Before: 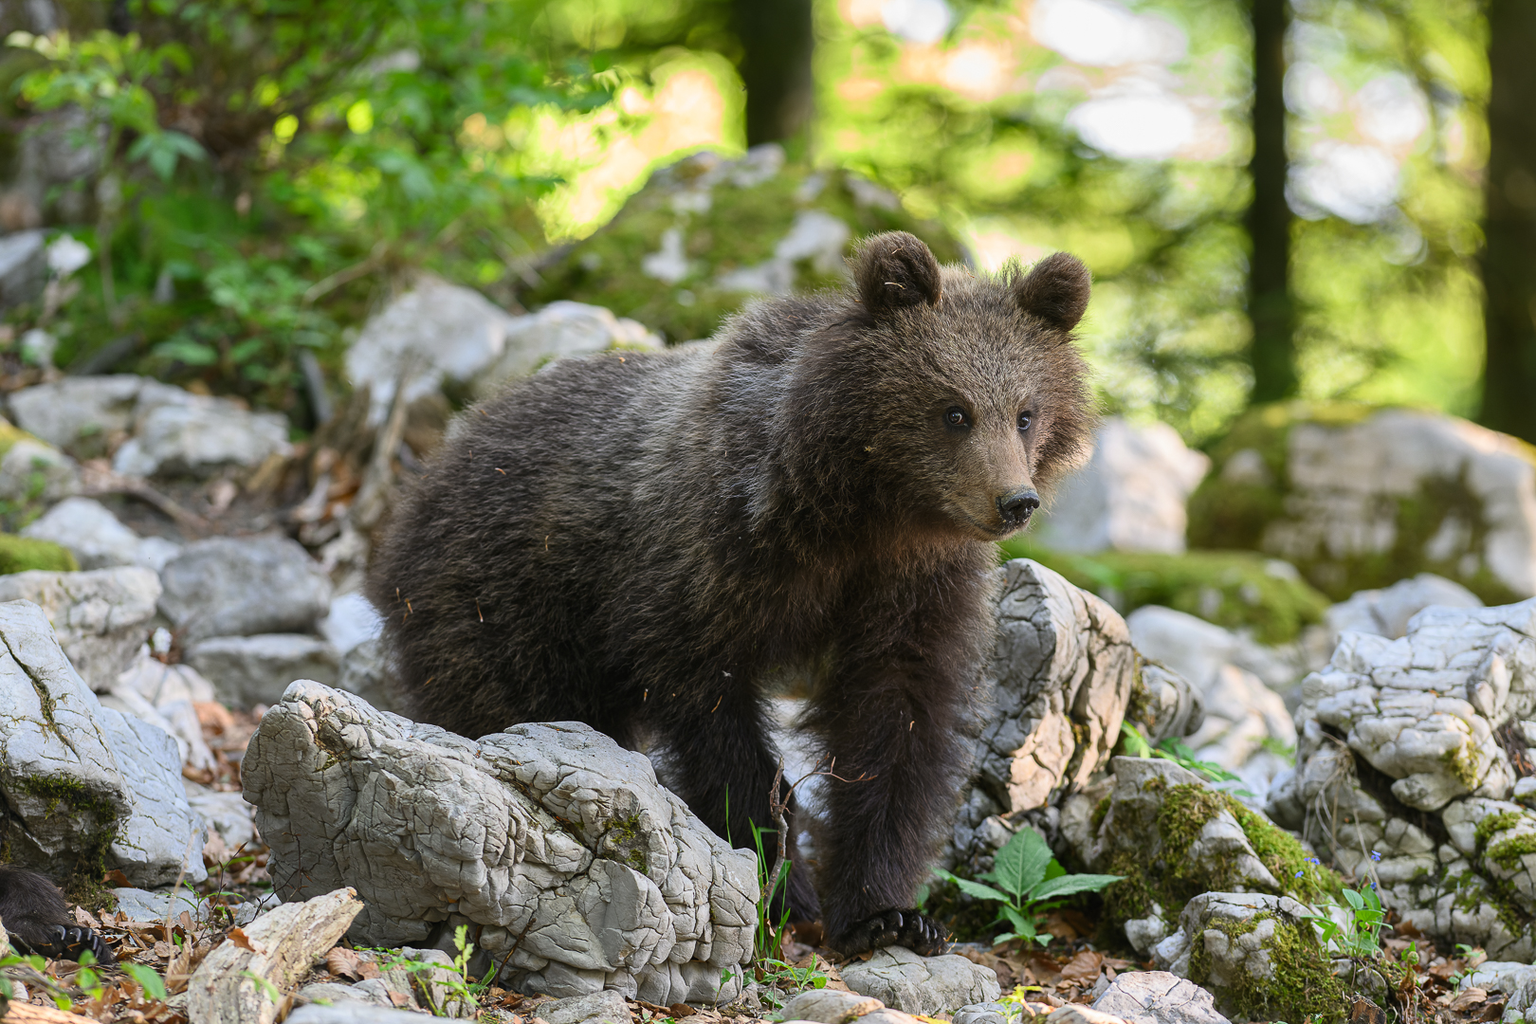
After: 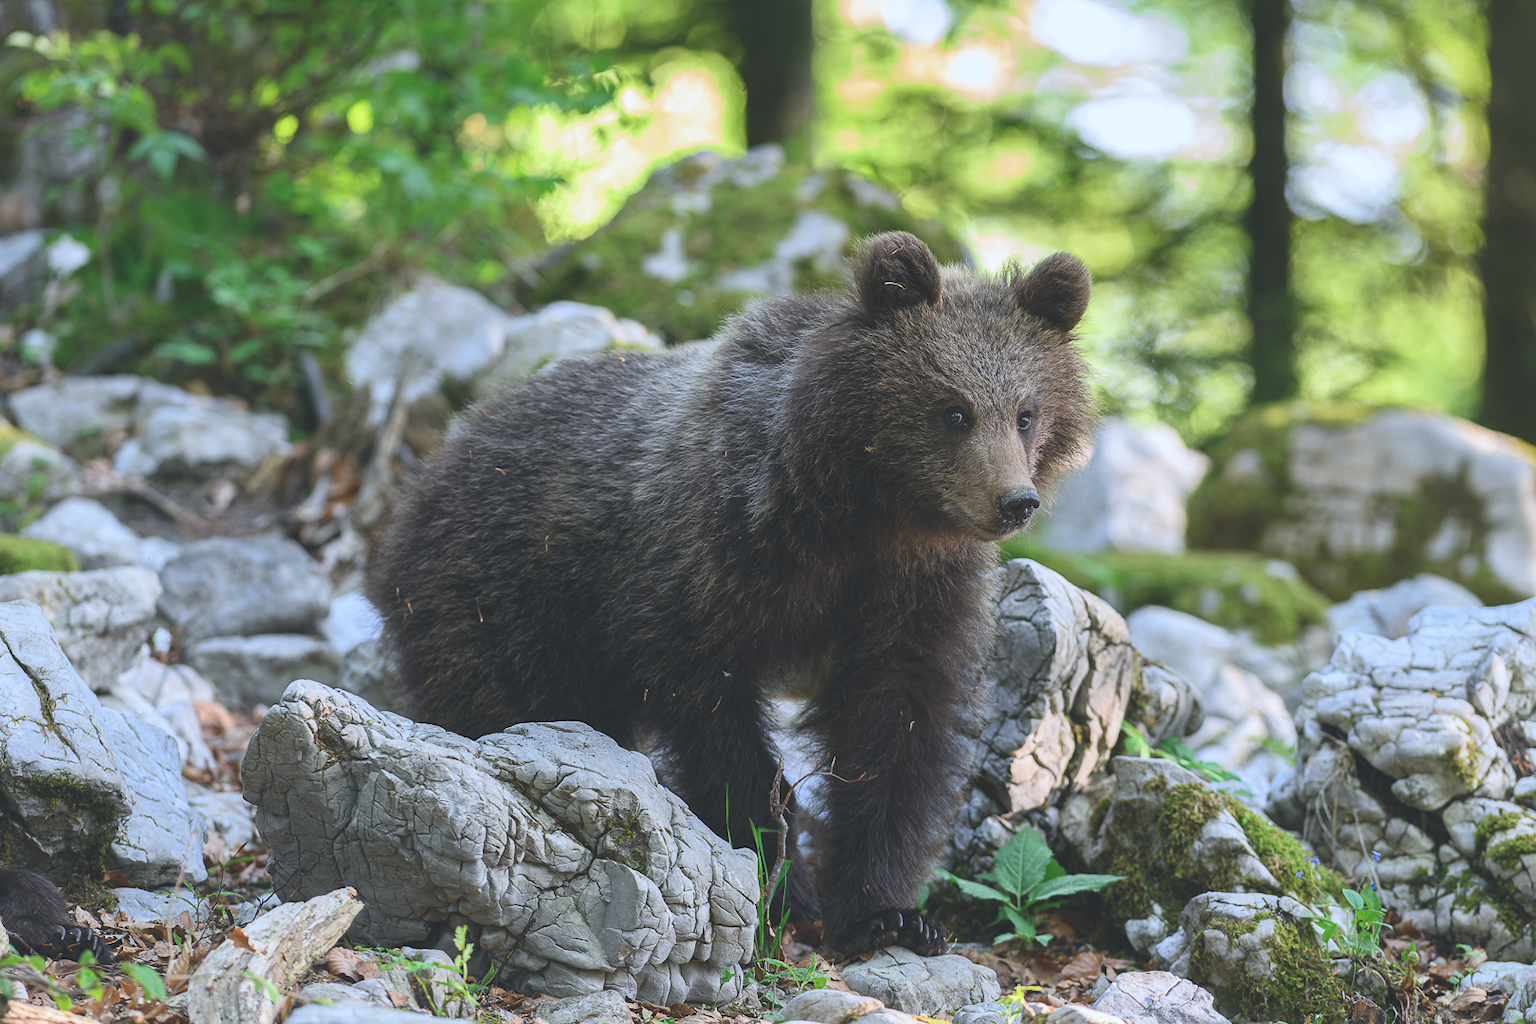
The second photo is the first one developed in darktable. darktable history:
color calibration: x 0.367, y 0.379, temperature 4392.08 K
exposure: black level correction -0.022, exposure -0.038 EV, compensate highlight preservation false
